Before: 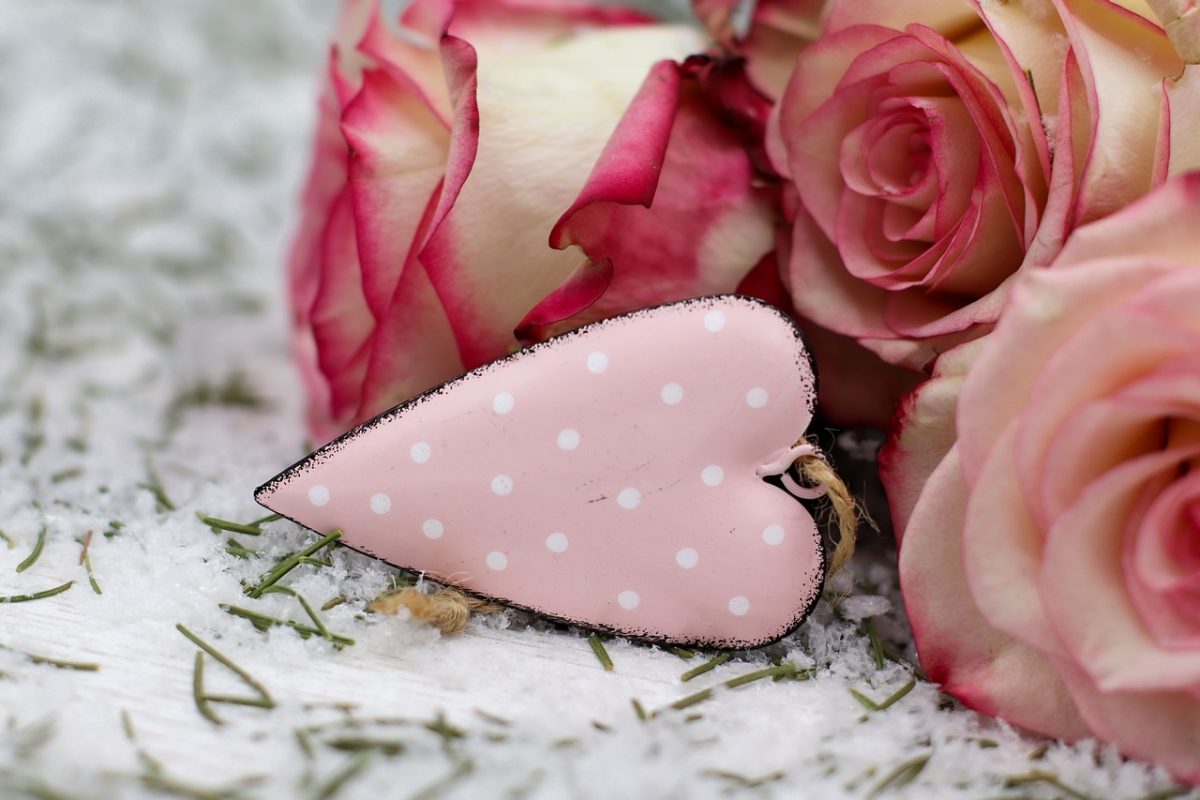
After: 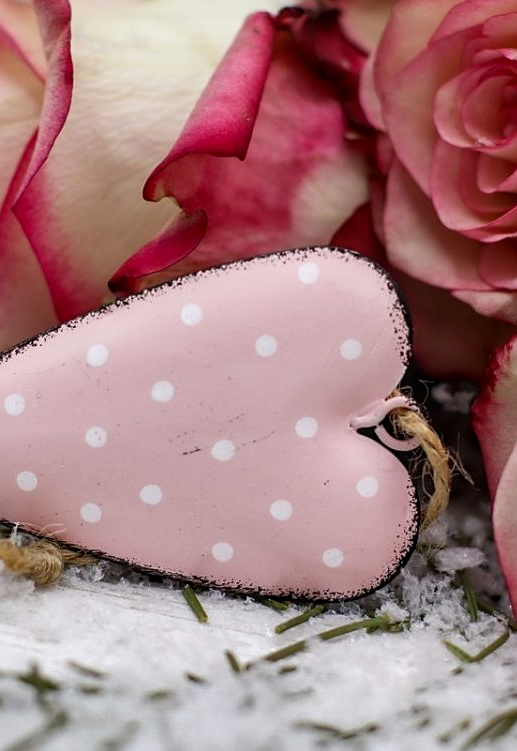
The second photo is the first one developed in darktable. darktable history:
sharpen: amount 0.211
local contrast: on, module defaults
shadows and highlights: shadows 22.49, highlights -49.34, soften with gaussian
crop: left 33.916%, top 6.001%, right 22.977%
